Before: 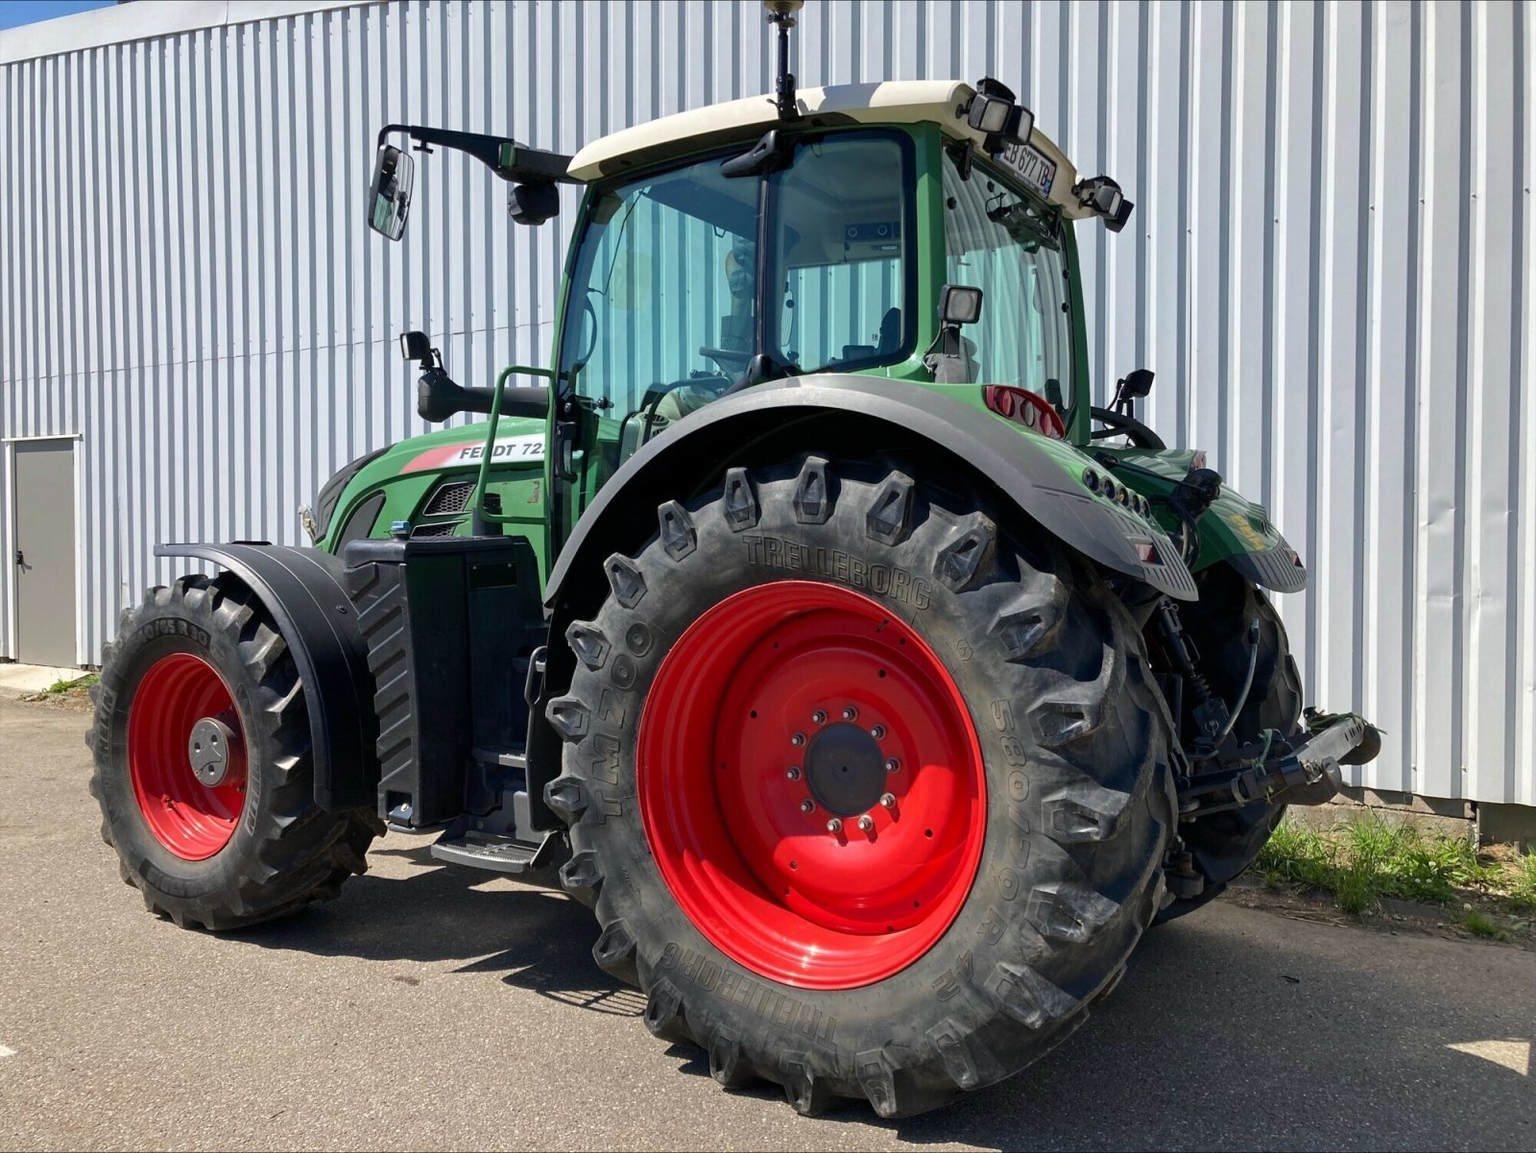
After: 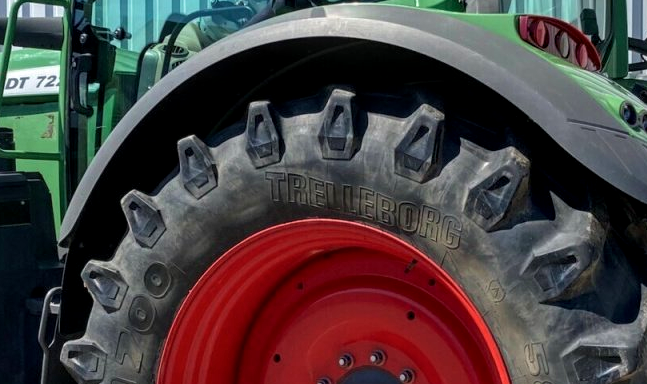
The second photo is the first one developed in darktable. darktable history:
velvia: on, module defaults
local contrast: detail 130%
crop: left 31.751%, top 32.172%, right 27.8%, bottom 35.83%
